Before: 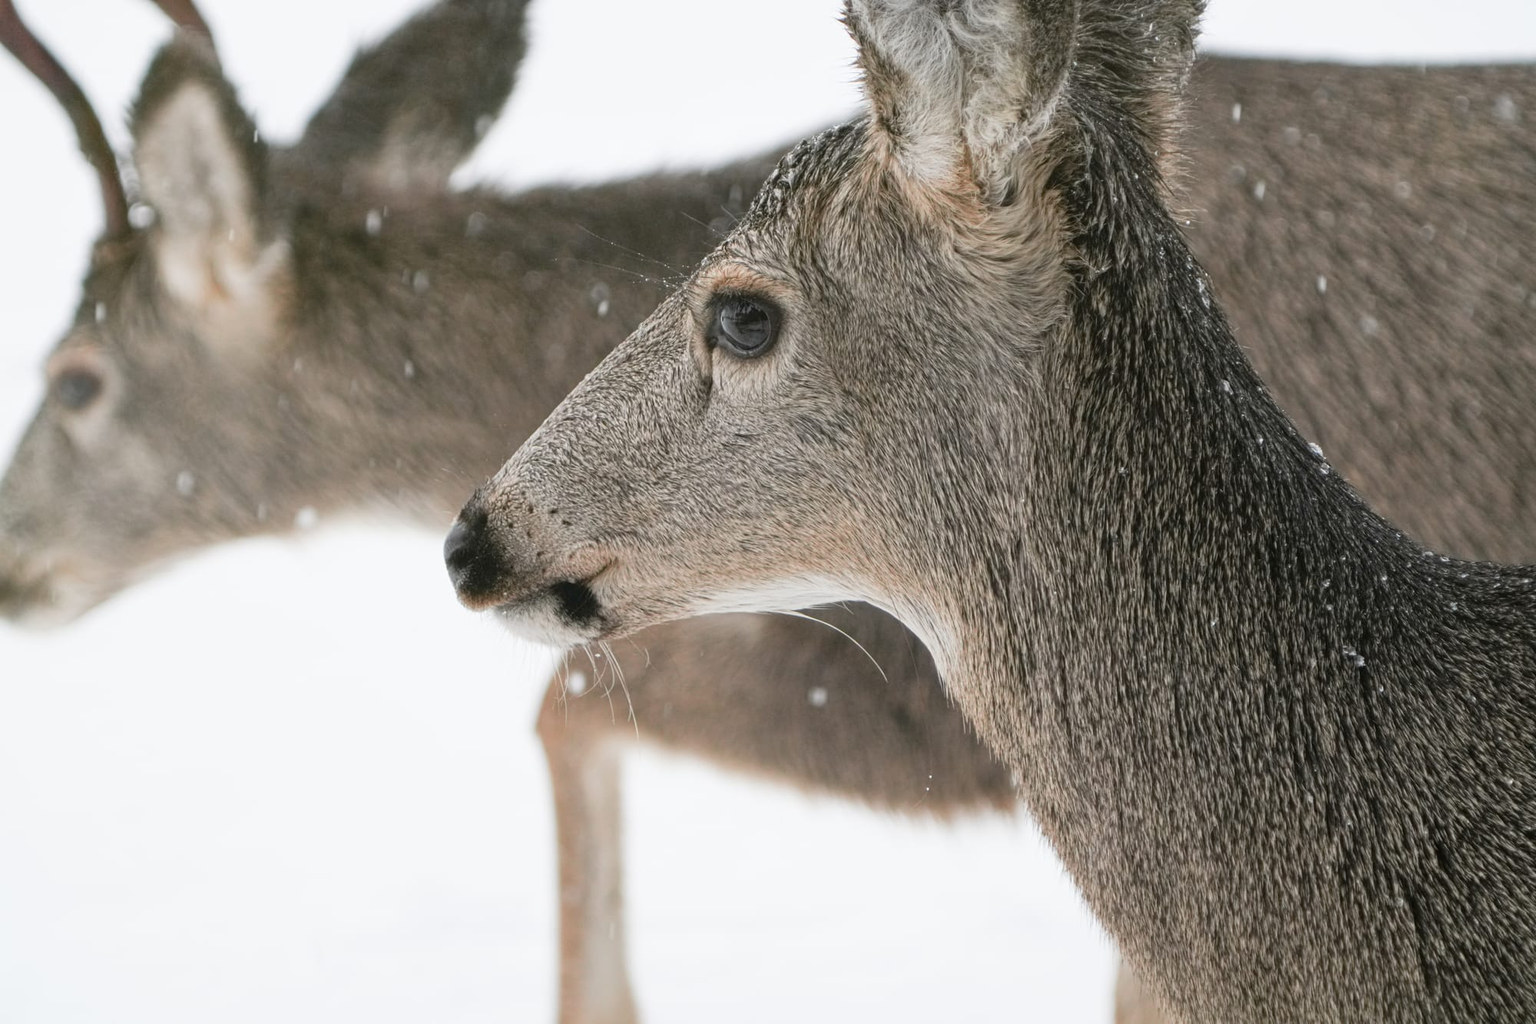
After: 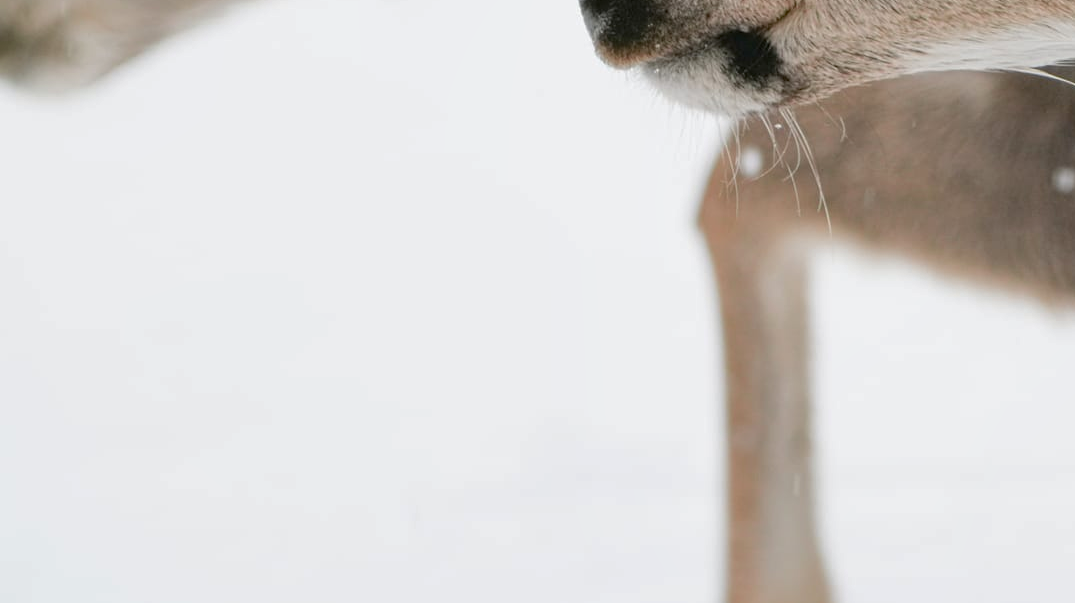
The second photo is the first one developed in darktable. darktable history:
tone equalizer: edges refinement/feathering 500, mask exposure compensation -1.57 EV, preserve details no
crop and rotate: top 54.593%, right 46.222%, bottom 0.117%
shadows and highlights: shadows -20.14, white point adjustment -1.92, highlights -35.03
haze removal: adaptive false
